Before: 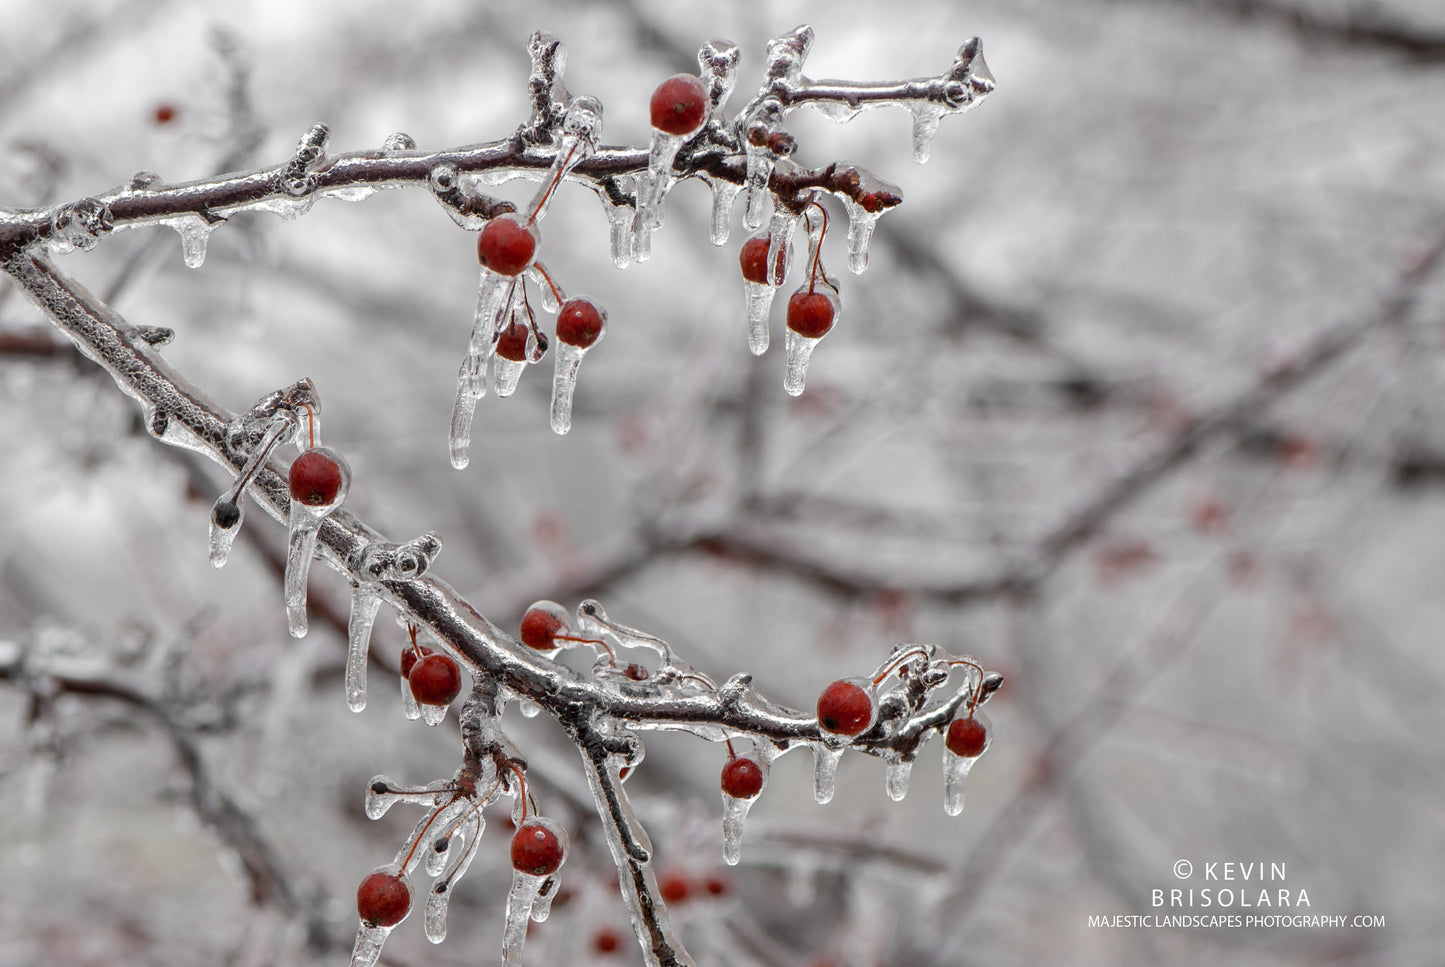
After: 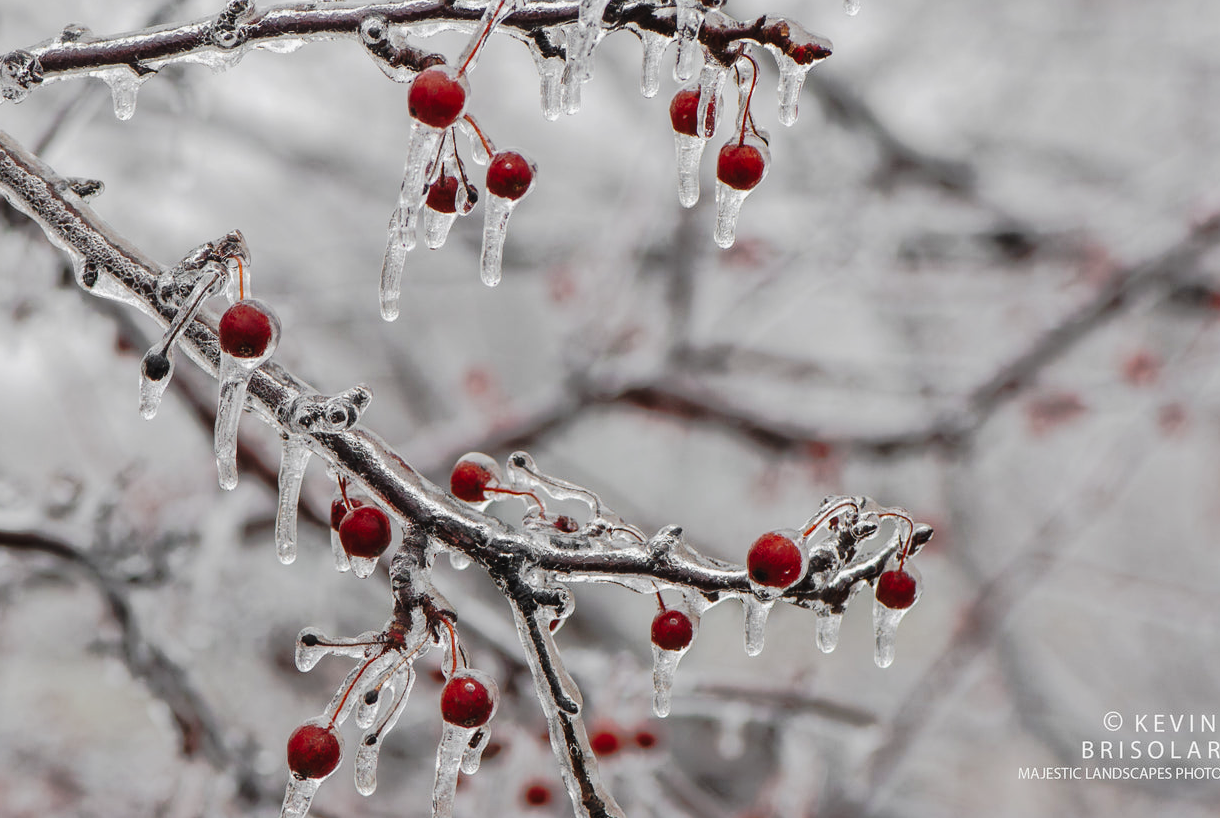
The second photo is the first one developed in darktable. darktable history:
crop and rotate: left 4.87%, top 15.327%, right 10.664%
tone curve: curves: ch0 [(0, 0.032) (0.094, 0.08) (0.265, 0.208) (0.41, 0.417) (0.498, 0.496) (0.638, 0.673) (0.845, 0.828) (0.994, 0.964)]; ch1 [(0, 0) (0.161, 0.092) (0.37, 0.302) (0.417, 0.434) (0.492, 0.502) (0.576, 0.589) (0.644, 0.638) (0.725, 0.765) (1, 1)]; ch2 [(0, 0) (0.352, 0.403) (0.45, 0.469) (0.521, 0.515) (0.55, 0.528) (0.589, 0.576) (1, 1)], preserve colors none
